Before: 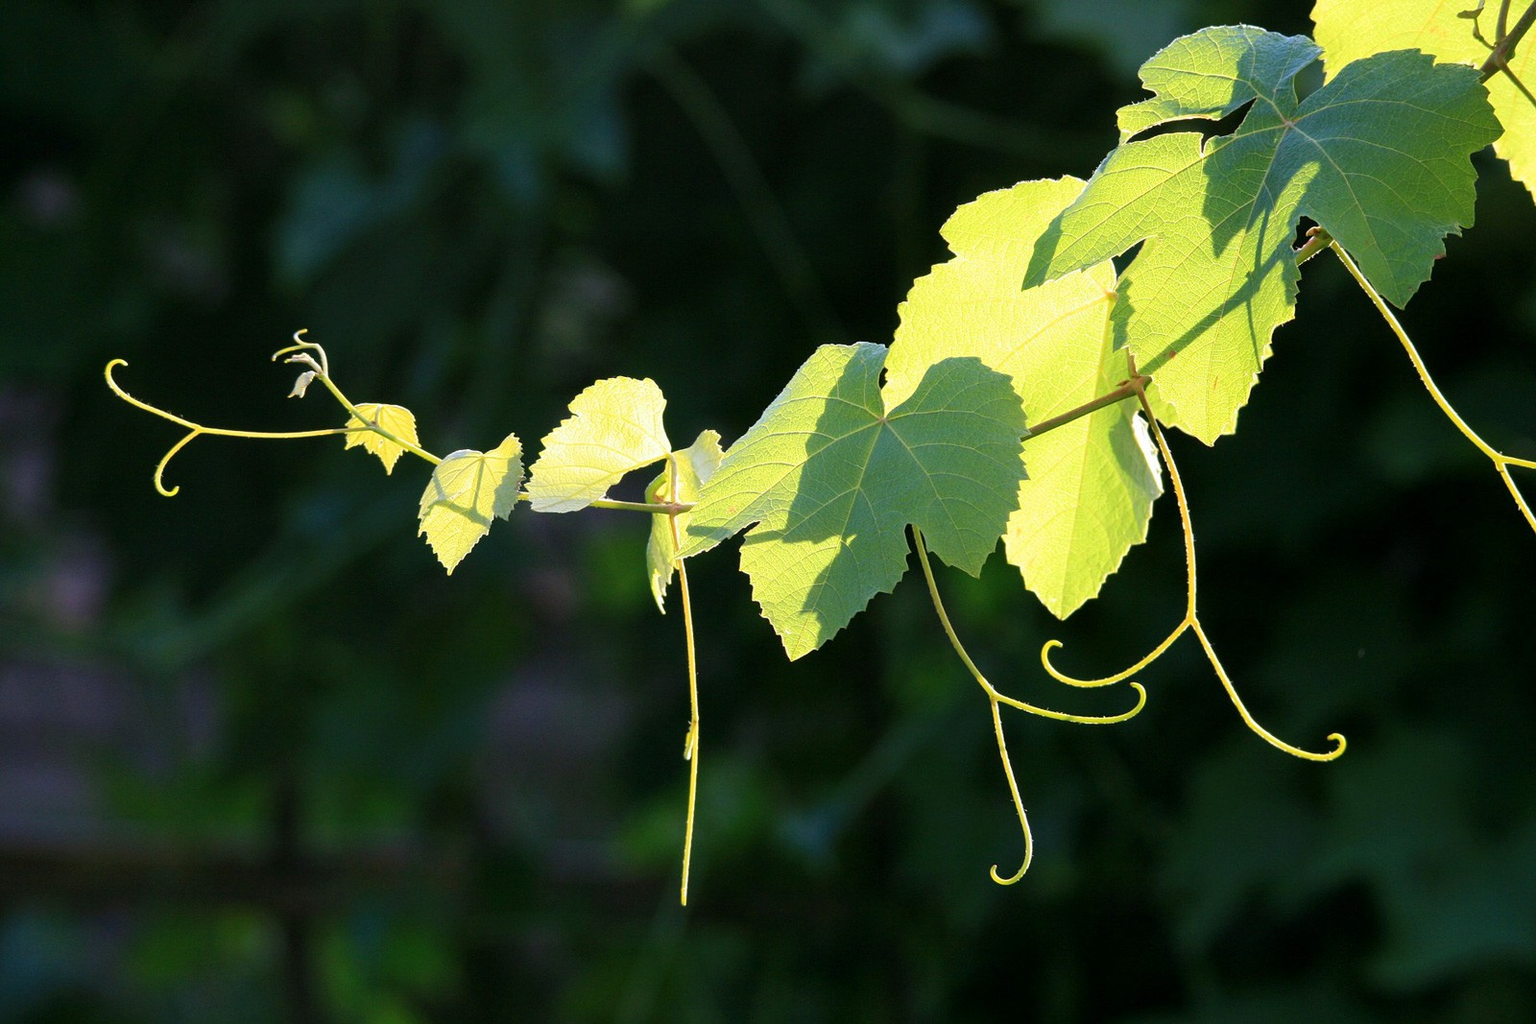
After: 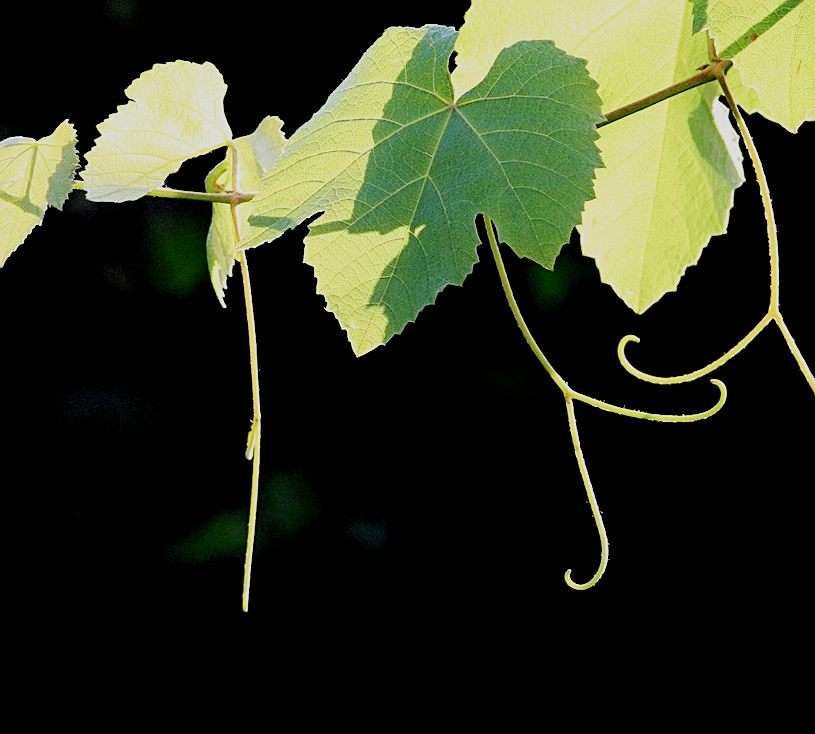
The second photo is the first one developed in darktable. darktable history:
rgb levels: levels [[0.029, 0.461, 0.922], [0, 0.5, 1], [0, 0.5, 1]]
crop and rotate: left 29.237%, top 31.152%, right 19.807%
sharpen: on, module defaults
sigmoid: skew -0.2, preserve hue 0%, red attenuation 0.1, red rotation 0.035, green attenuation 0.1, green rotation -0.017, blue attenuation 0.15, blue rotation -0.052, base primaries Rec2020
